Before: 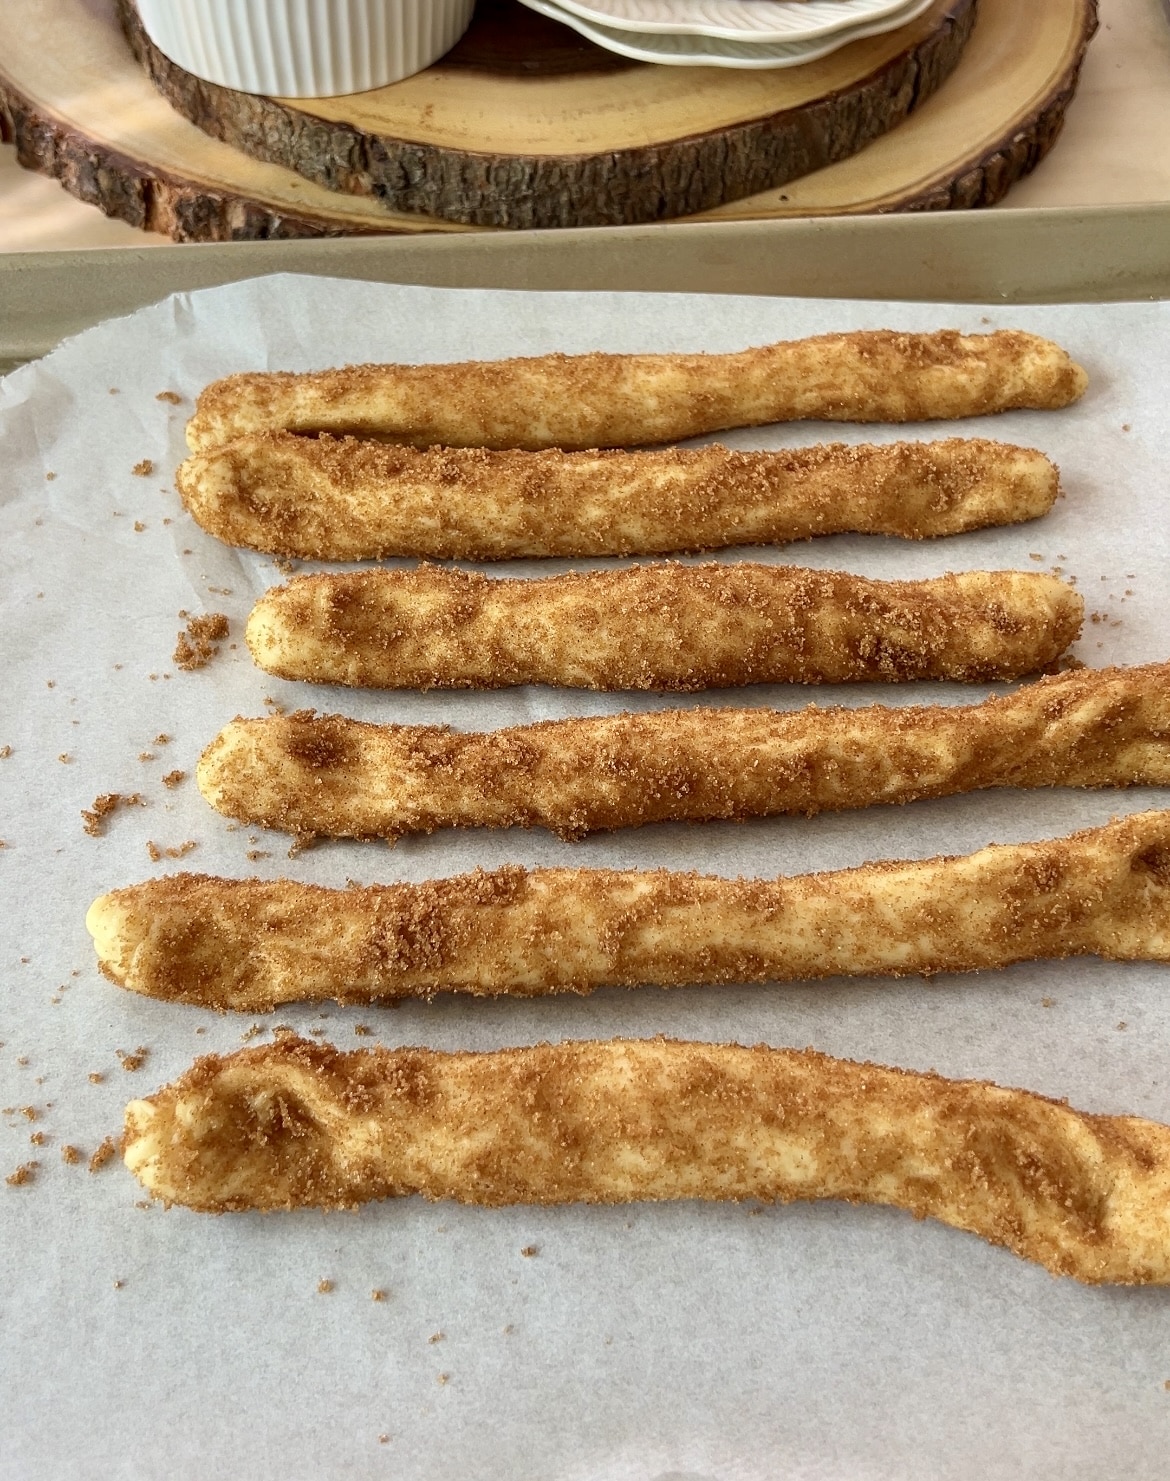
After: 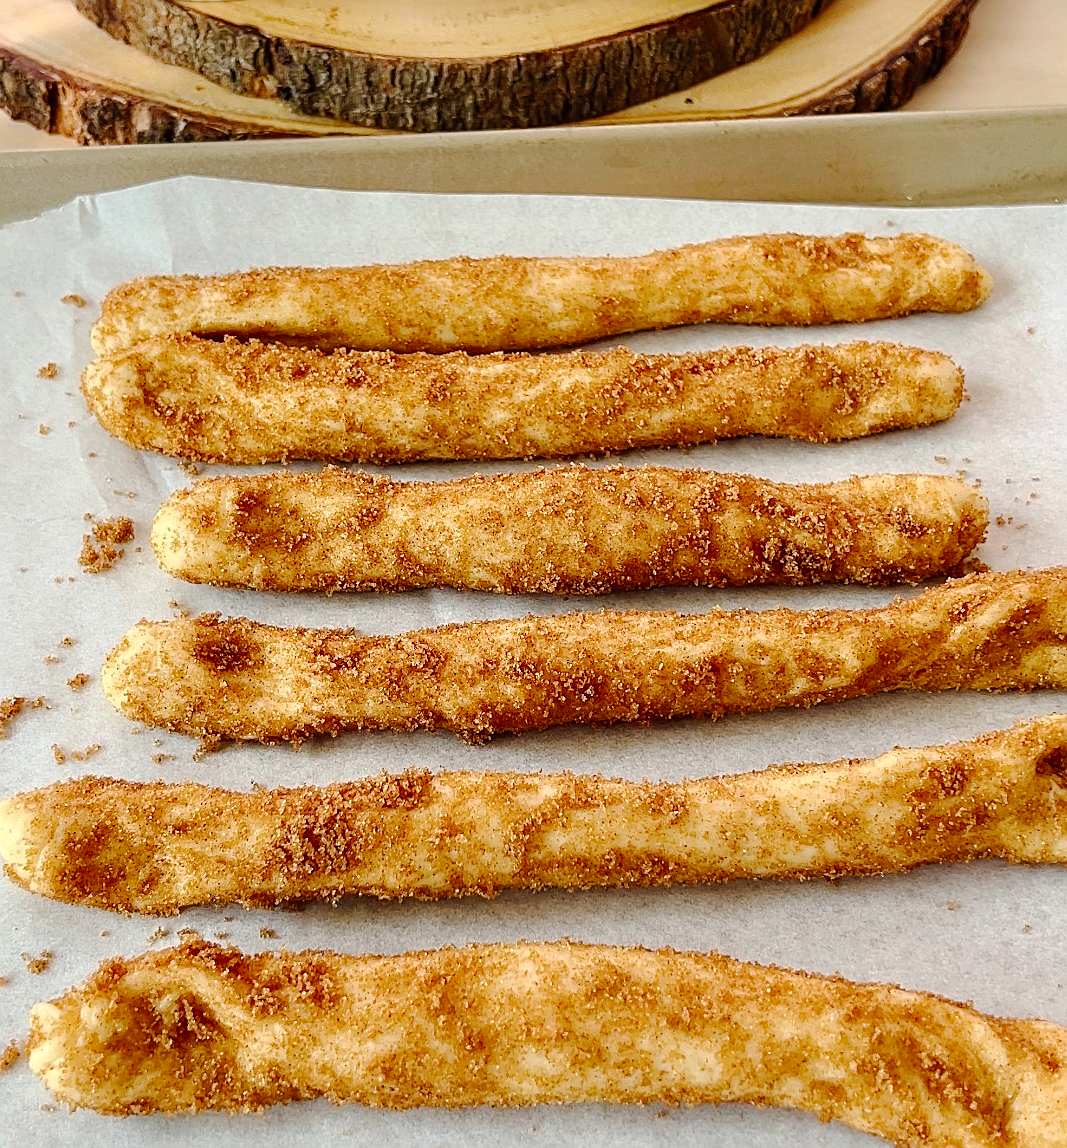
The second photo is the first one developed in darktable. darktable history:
crop: left 8.155%, top 6.611%, bottom 15.385%
sharpen: on, module defaults
tone curve: curves: ch0 [(0, 0) (0.003, 0.012) (0.011, 0.014) (0.025, 0.019) (0.044, 0.028) (0.069, 0.039) (0.1, 0.056) (0.136, 0.093) (0.177, 0.147) (0.224, 0.214) (0.277, 0.29) (0.335, 0.381) (0.399, 0.476) (0.468, 0.557) (0.543, 0.635) (0.623, 0.697) (0.709, 0.764) (0.801, 0.831) (0.898, 0.917) (1, 1)], preserve colors none
